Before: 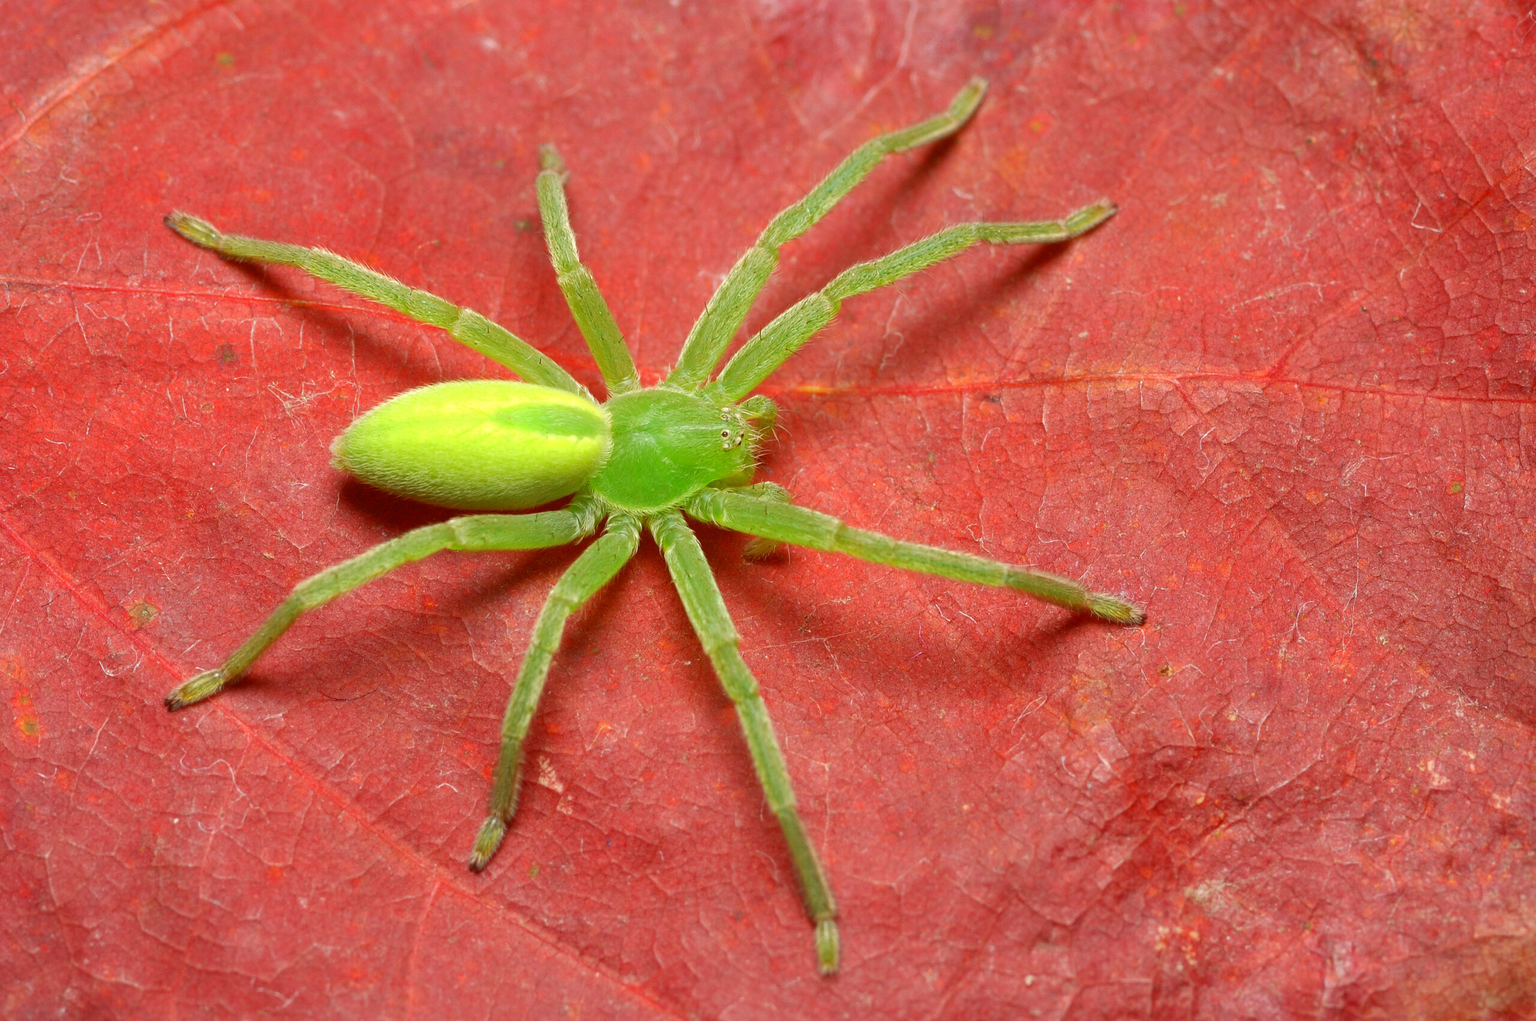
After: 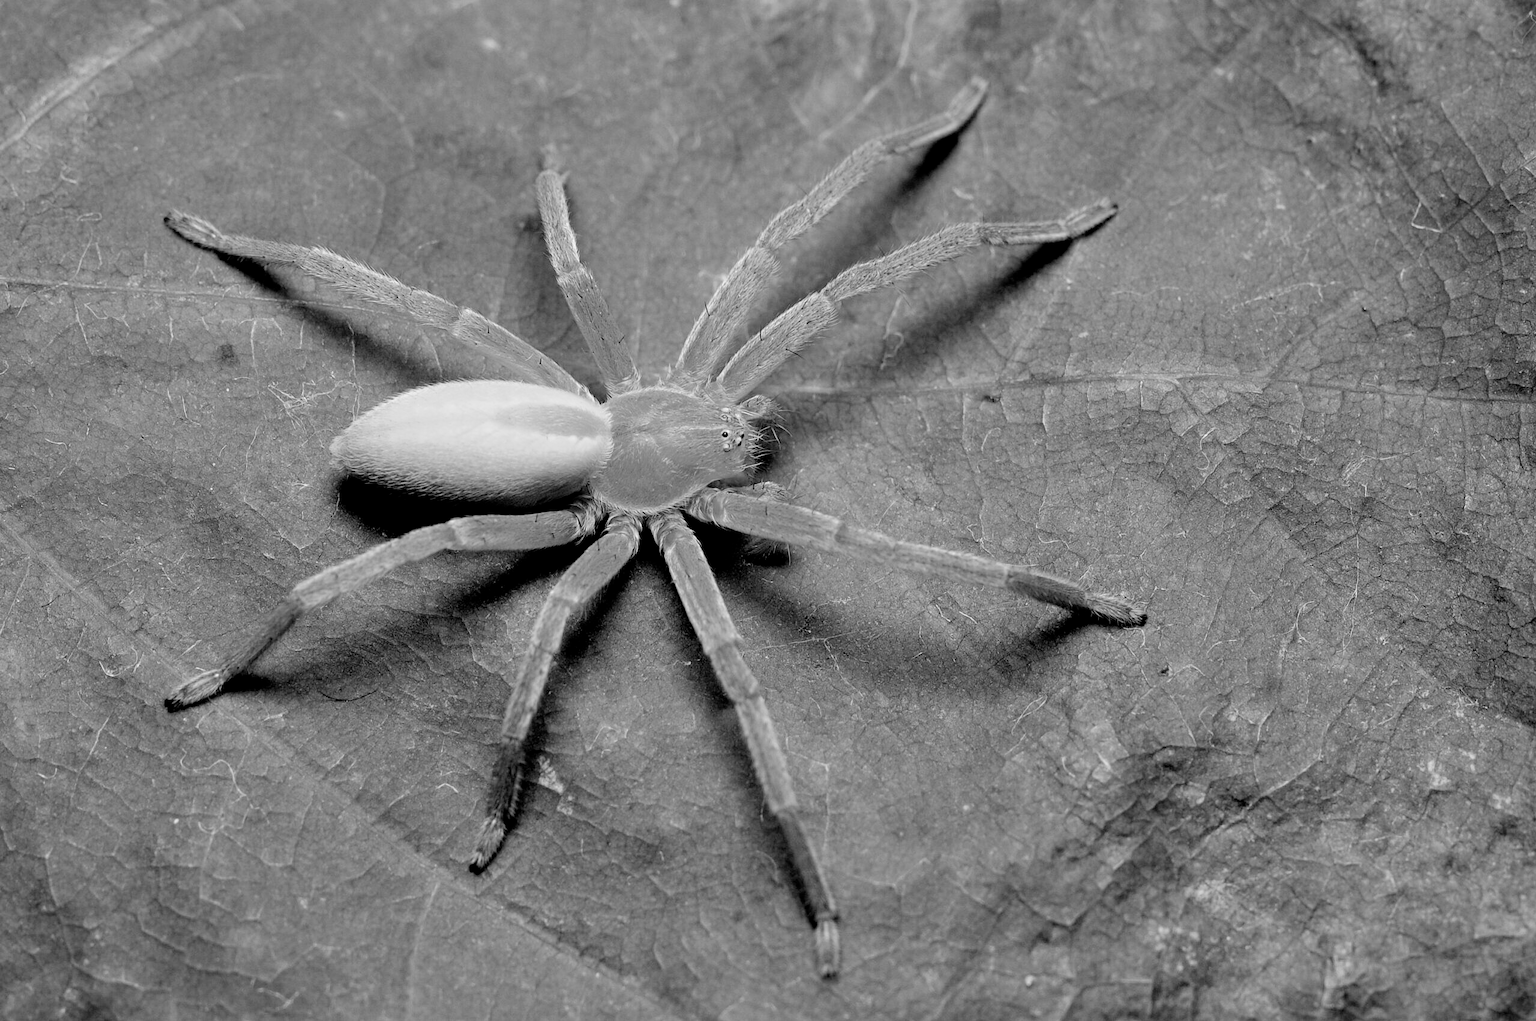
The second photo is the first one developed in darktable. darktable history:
filmic rgb: middle gray luminance 13.69%, black relative exposure -1.87 EV, white relative exposure 3.07 EV, target black luminance 0%, hardness 1.81, latitude 58.68%, contrast 1.717, highlights saturation mix 3.89%, shadows ↔ highlights balance -37.32%, iterations of high-quality reconstruction 0
color calibration: output gray [0.267, 0.423, 0.267, 0], illuminant same as pipeline (D50), adaptation XYZ, x 0.345, y 0.357, temperature 5003.82 K
